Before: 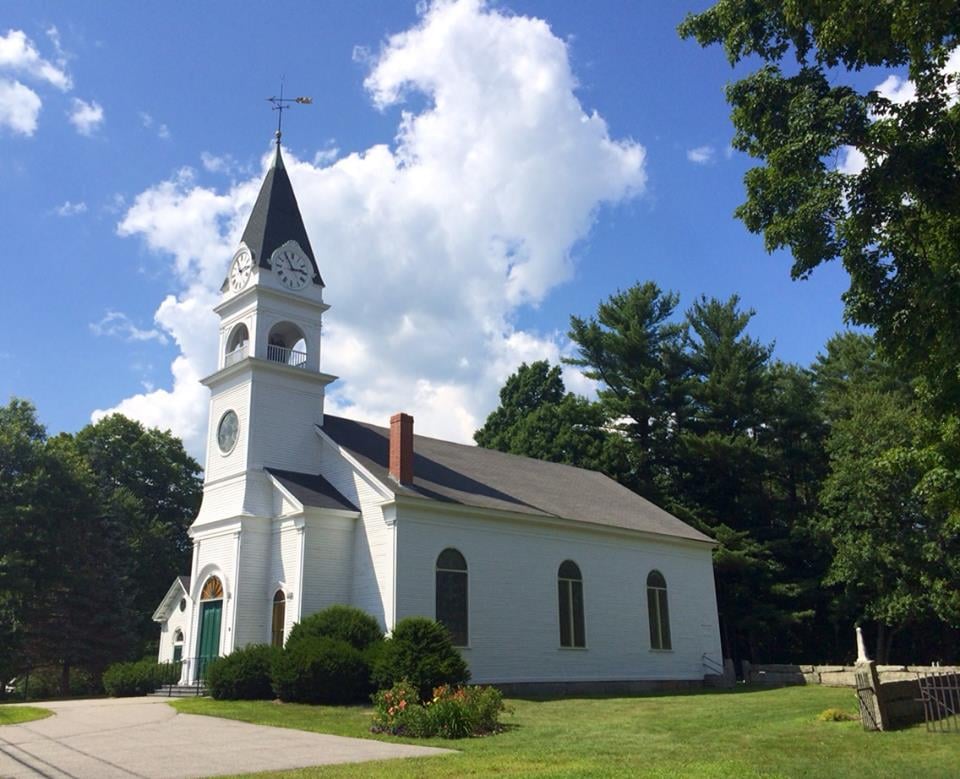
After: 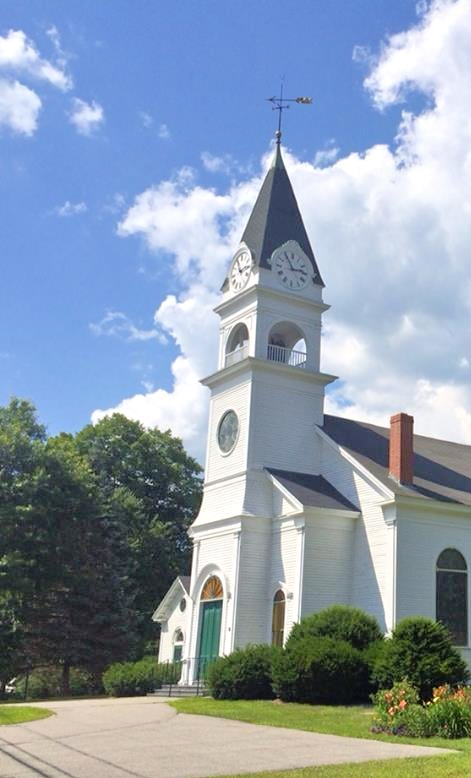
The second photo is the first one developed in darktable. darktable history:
tone equalizer: -7 EV 0.15 EV, -6 EV 0.6 EV, -5 EV 1.15 EV, -4 EV 1.33 EV, -3 EV 1.15 EV, -2 EV 0.6 EV, -1 EV 0.15 EV, mask exposure compensation -0.5 EV
crop and rotate: left 0%, top 0%, right 50.845%
